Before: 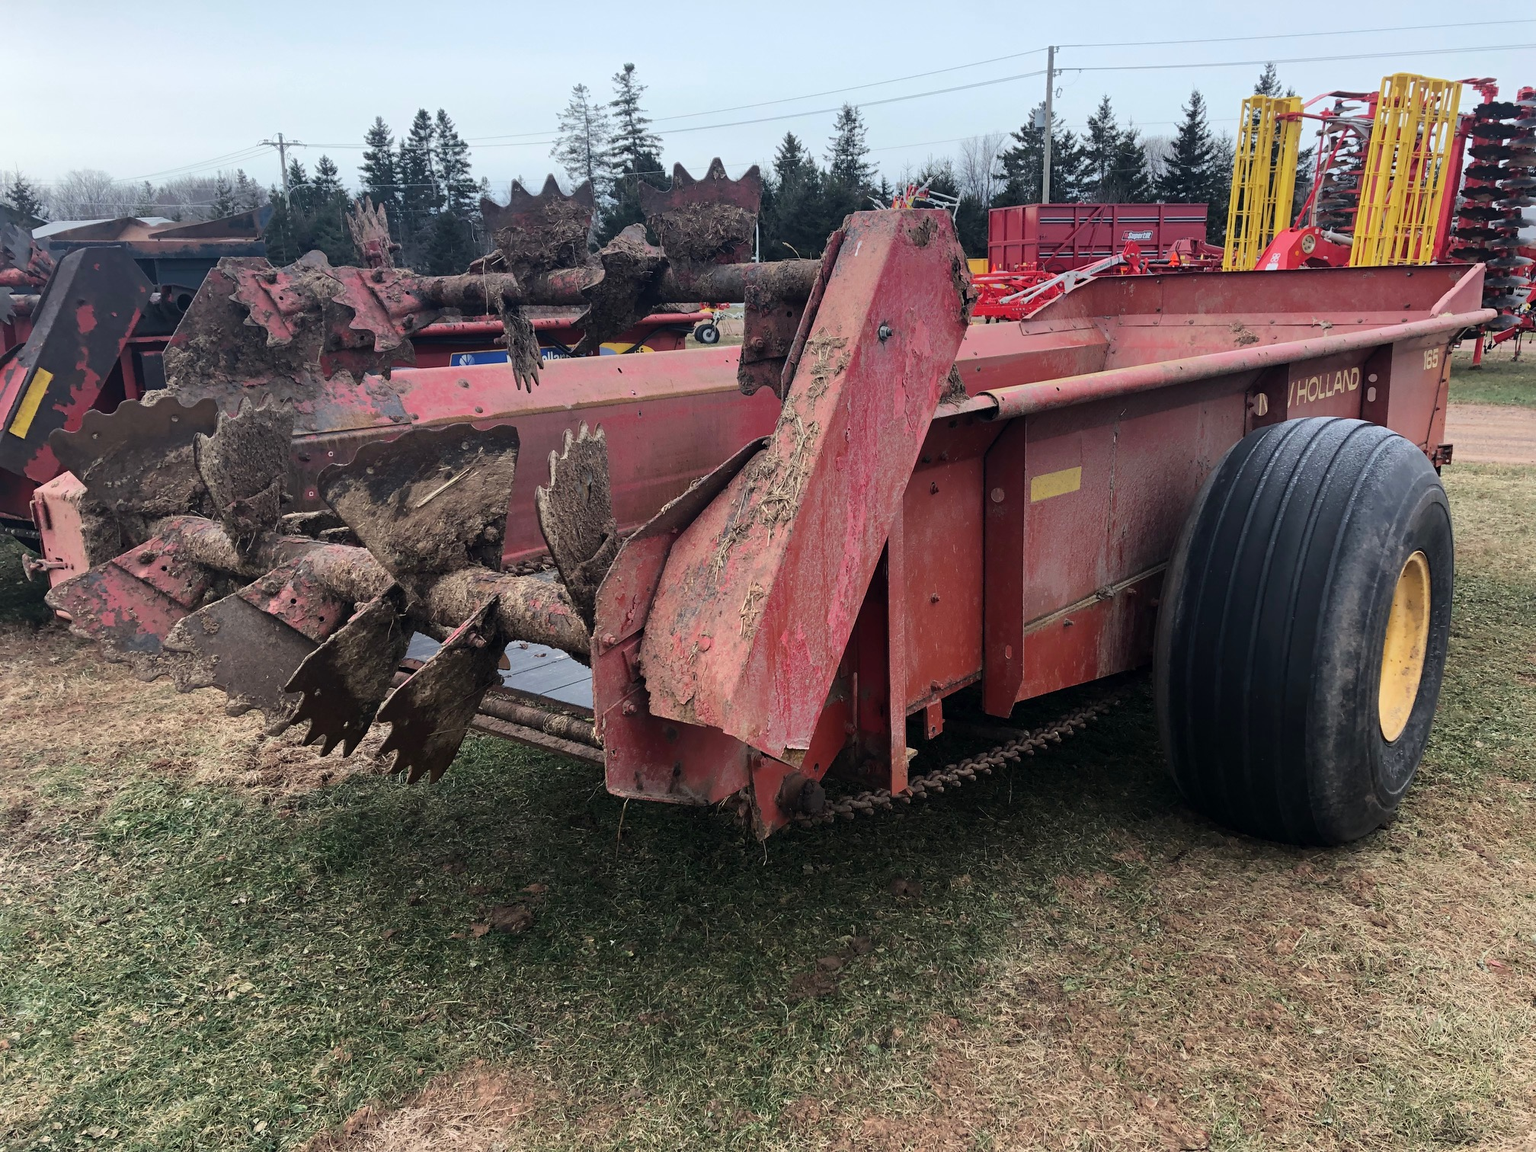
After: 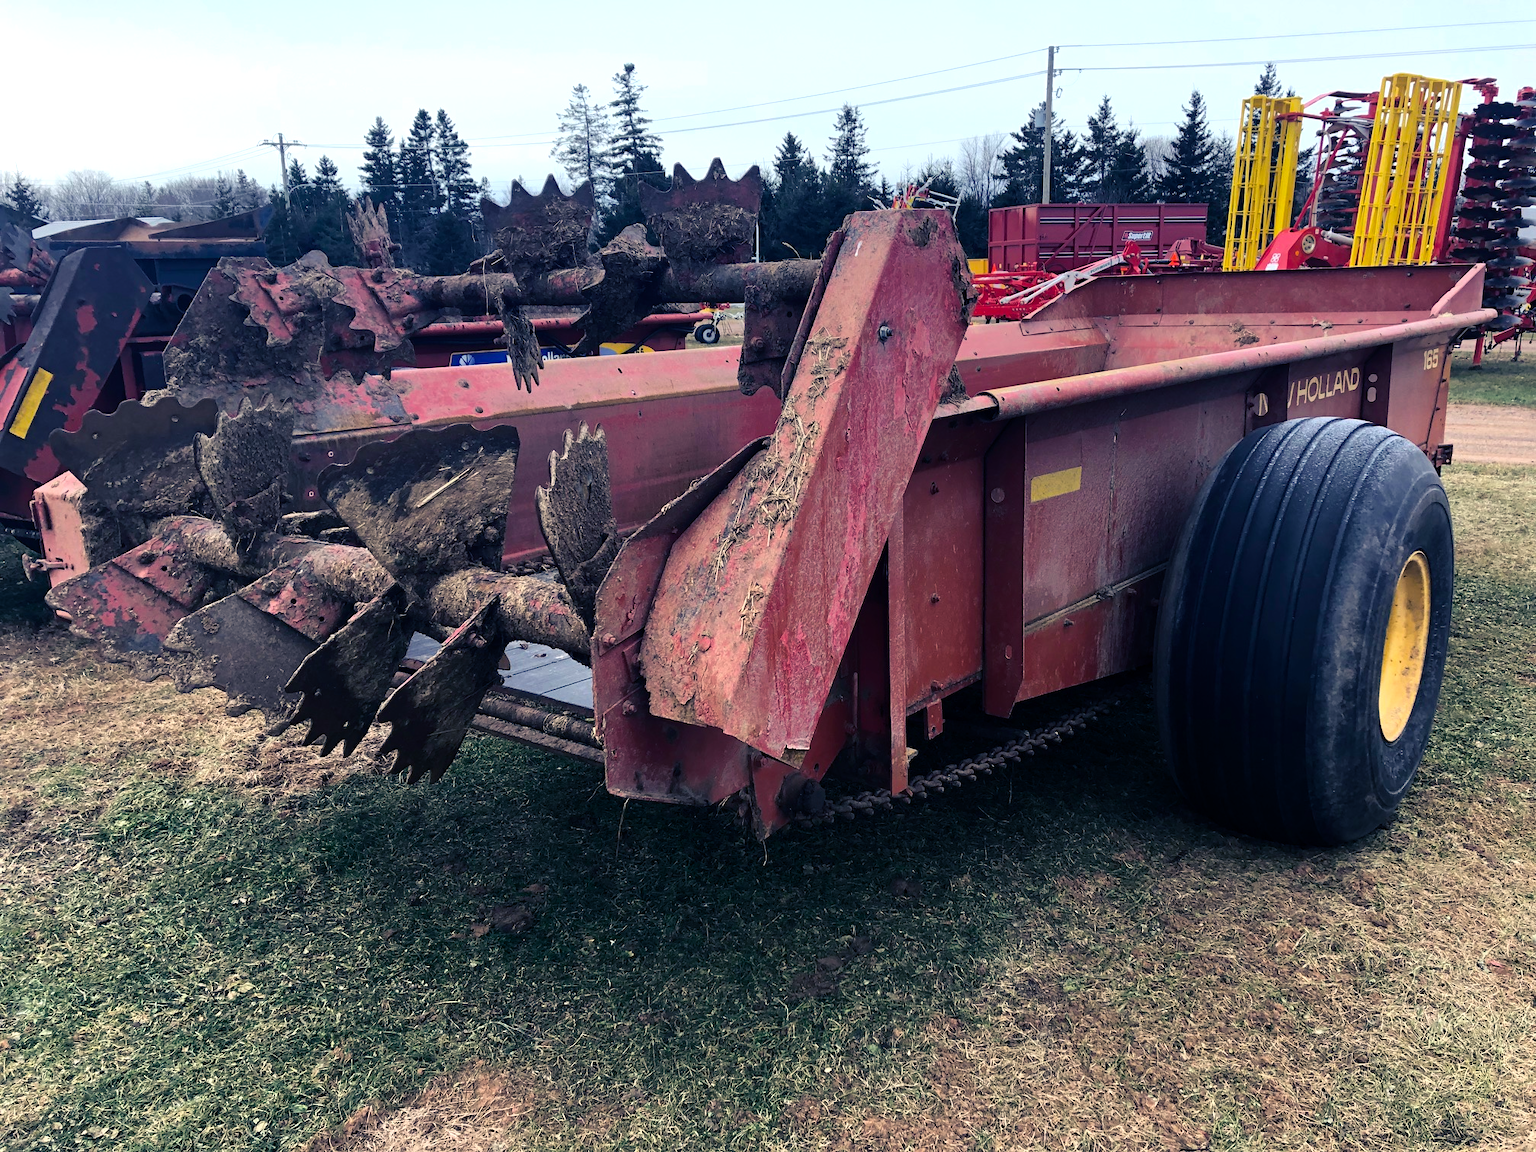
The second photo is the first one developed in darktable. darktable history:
color balance rgb: shadows lift › luminance -41.052%, shadows lift › chroma 14.235%, shadows lift › hue 260.76°, perceptual saturation grading › global saturation 19.328%, perceptual brilliance grading › global brilliance -17.74%, perceptual brilliance grading › highlights 28.606%
